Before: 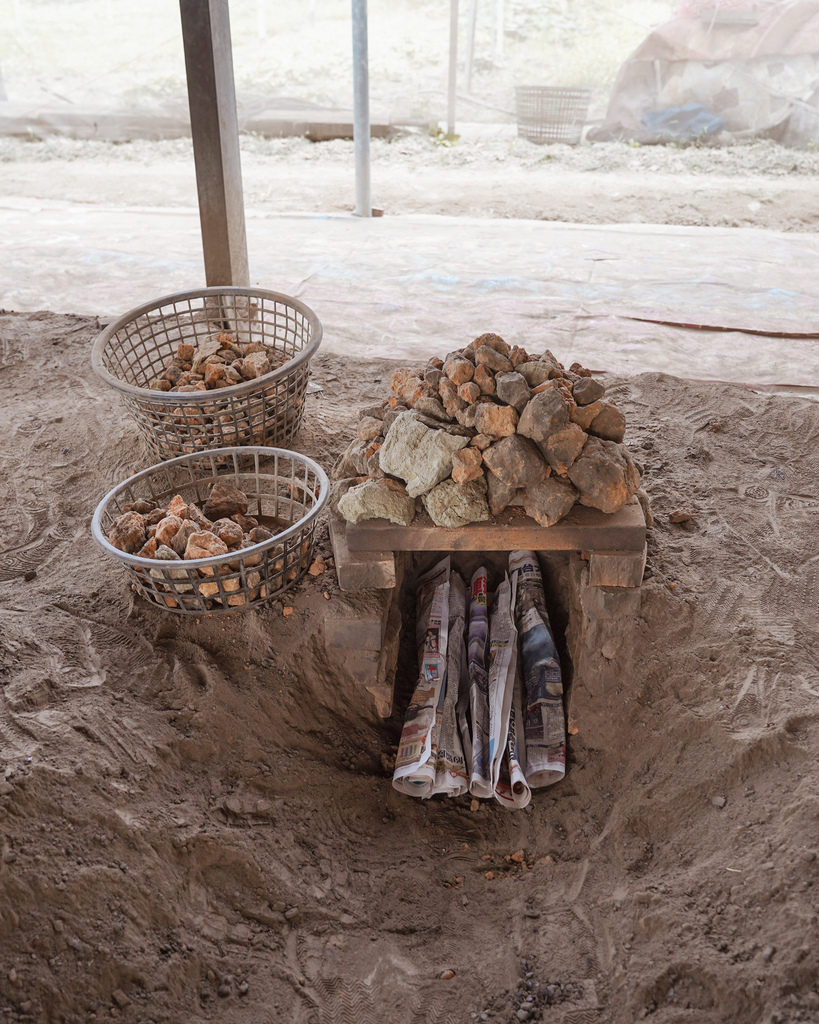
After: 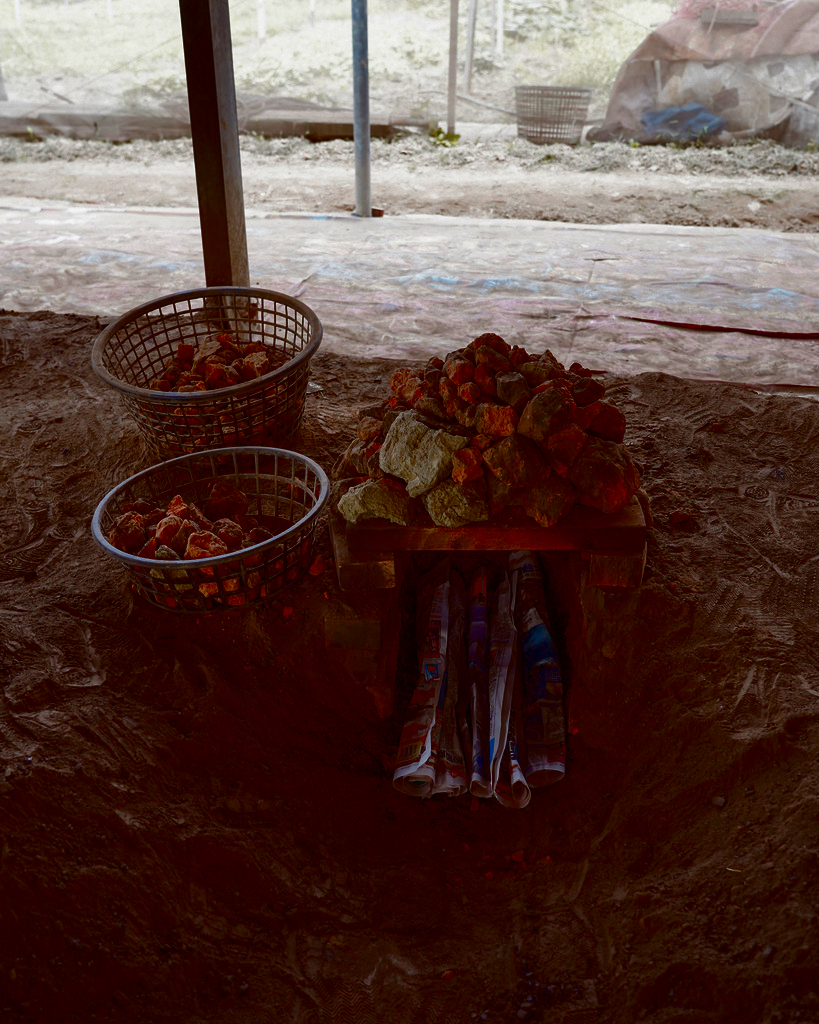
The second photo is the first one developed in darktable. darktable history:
contrast brightness saturation: brightness -0.985, saturation 0.99
